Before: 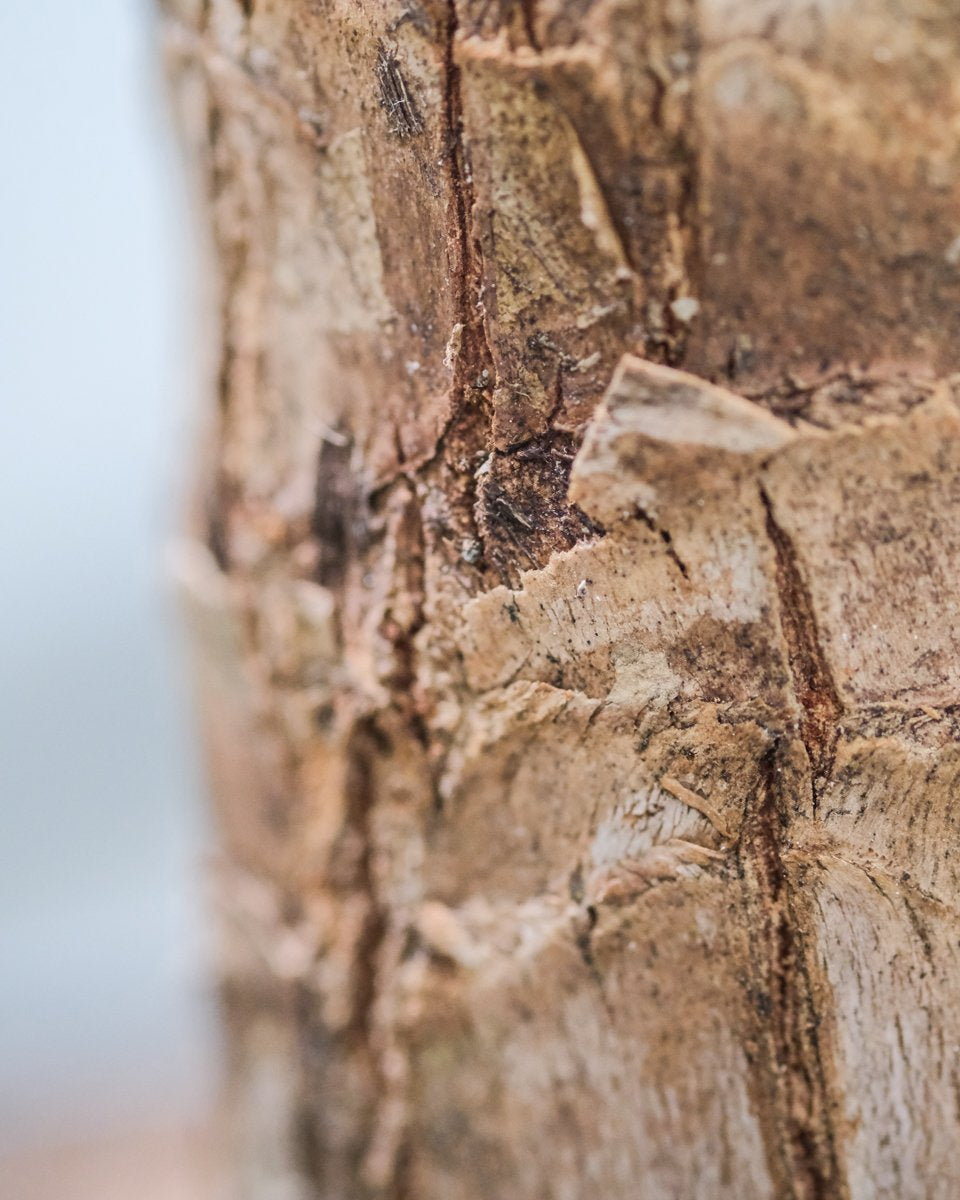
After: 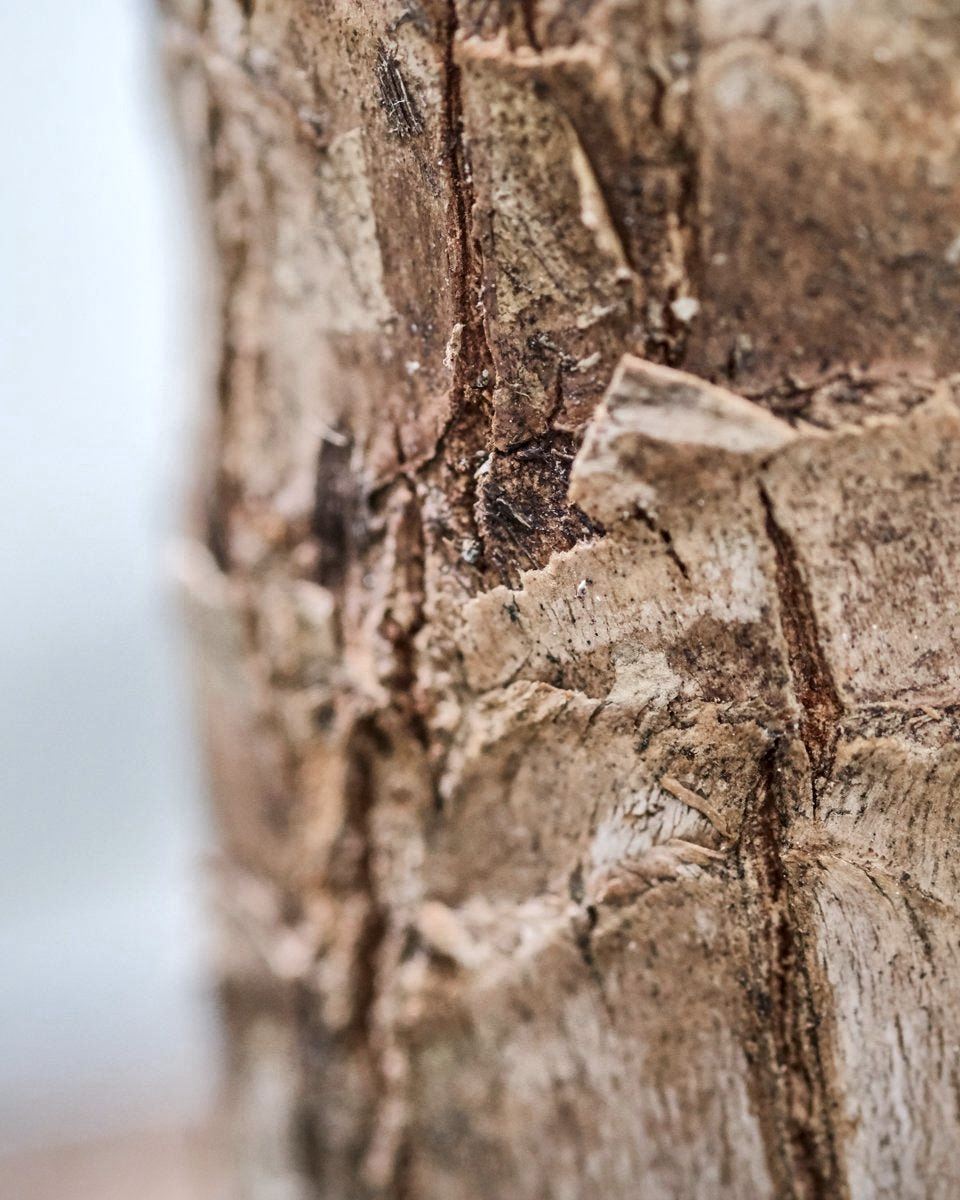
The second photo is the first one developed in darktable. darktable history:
local contrast: mode bilateral grid, contrast 26, coarseness 61, detail 151%, midtone range 0.2
color zones: curves: ch0 [(0, 0.5) (0.125, 0.4) (0.25, 0.5) (0.375, 0.4) (0.5, 0.4) (0.625, 0.6) (0.75, 0.6) (0.875, 0.5)]; ch1 [(0, 0.35) (0.125, 0.45) (0.25, 0.35) (0.375, 0.35) (0.5, 0.35) (0.625, 0.35) (0.75, 0.45) (0.875, 0.35)]; ch2 [(0, 0.6) (0.125, 0.5) (0.25, 0.5) (0.375, 0.6) (0.5, 0.6) (0.625, 0.5) (0.75, 0.5) (0.875, 0.5)]
